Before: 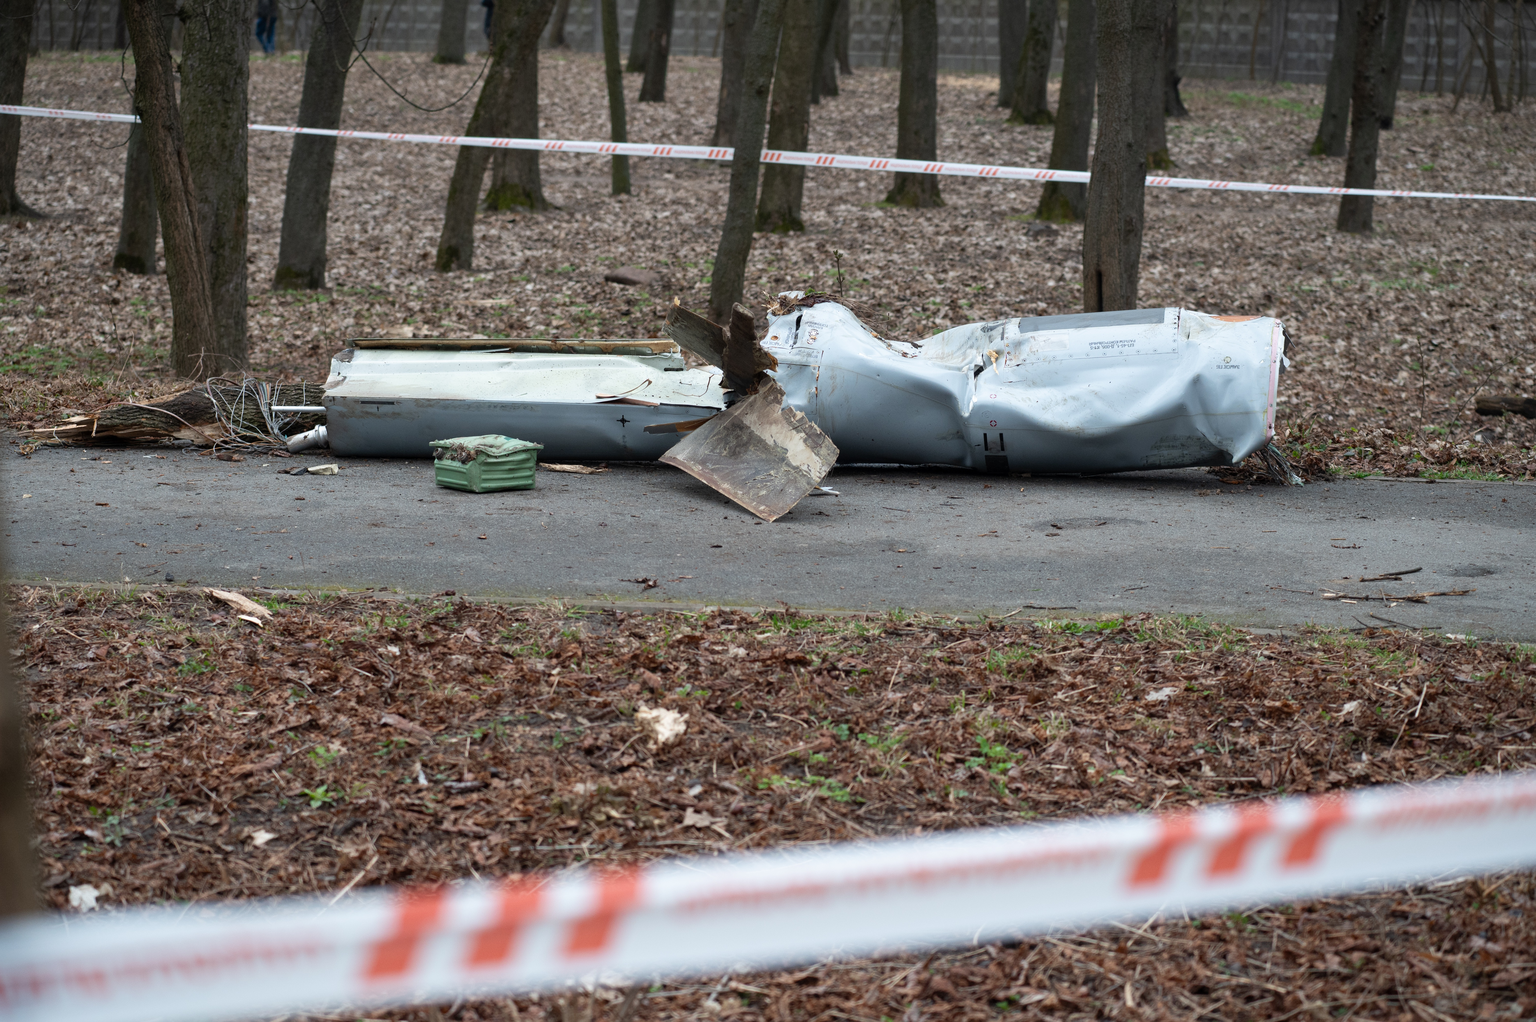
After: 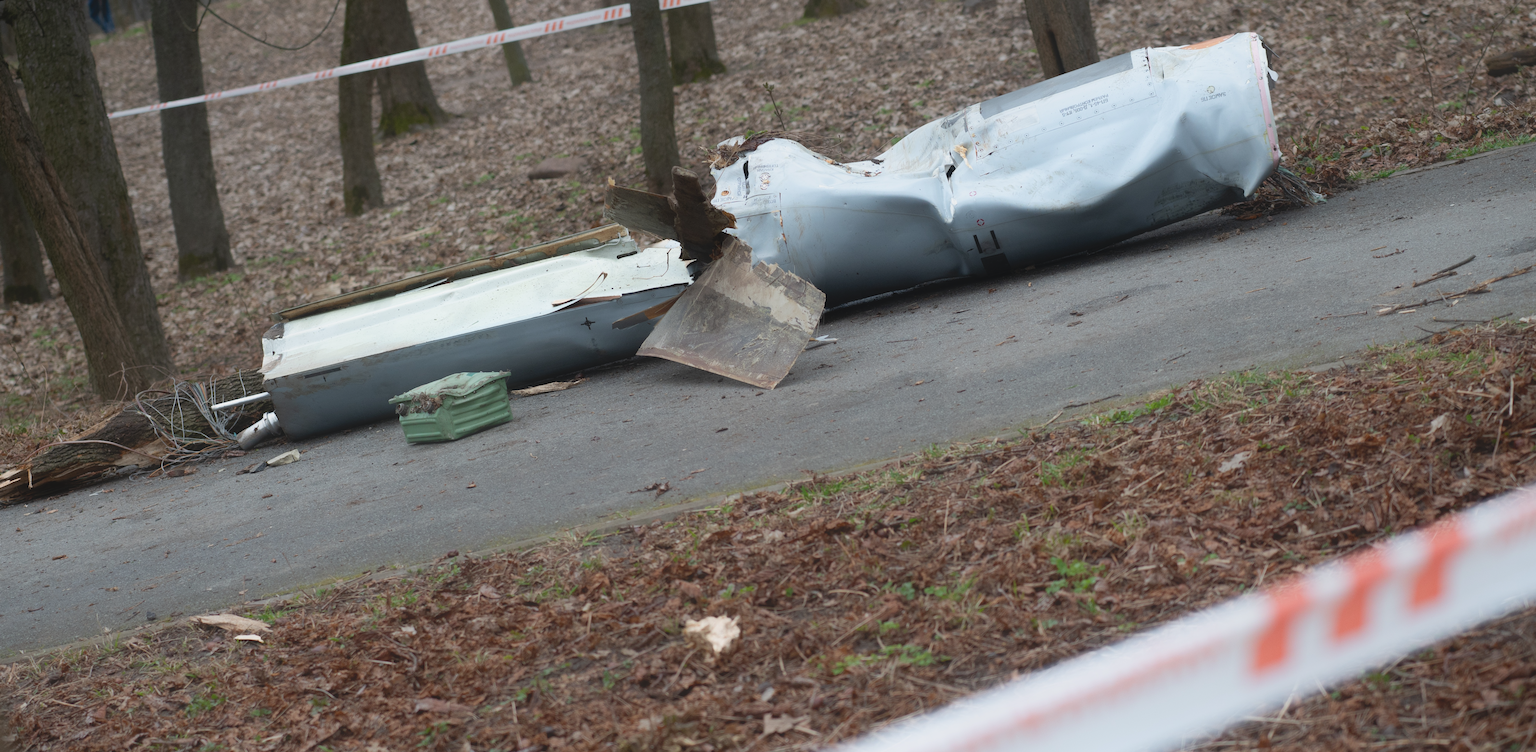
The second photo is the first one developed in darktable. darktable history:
rotate and perspective: rotation -14.8°, crop left 0.1, crop right 0.903, crop top 0.25, crop bottom 0.748
contrast equalizer: octaves 7, y [[0.6 ×6], [0.55 ×6], [0 ×6], [0 ×6], [0 ×6]], mix -1
